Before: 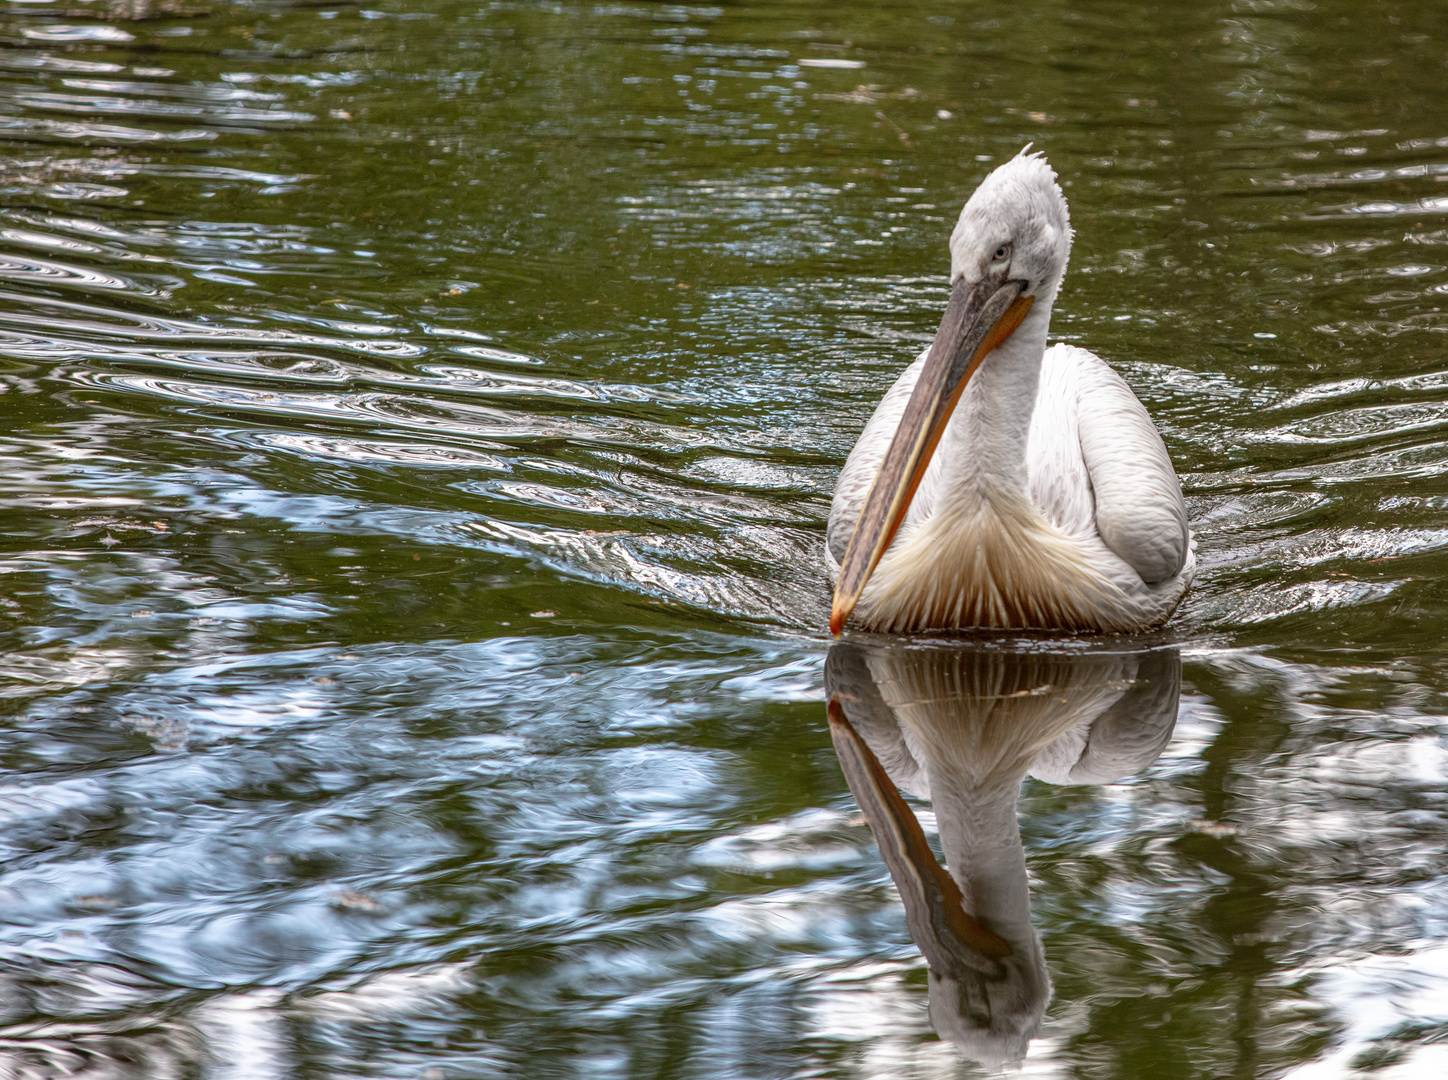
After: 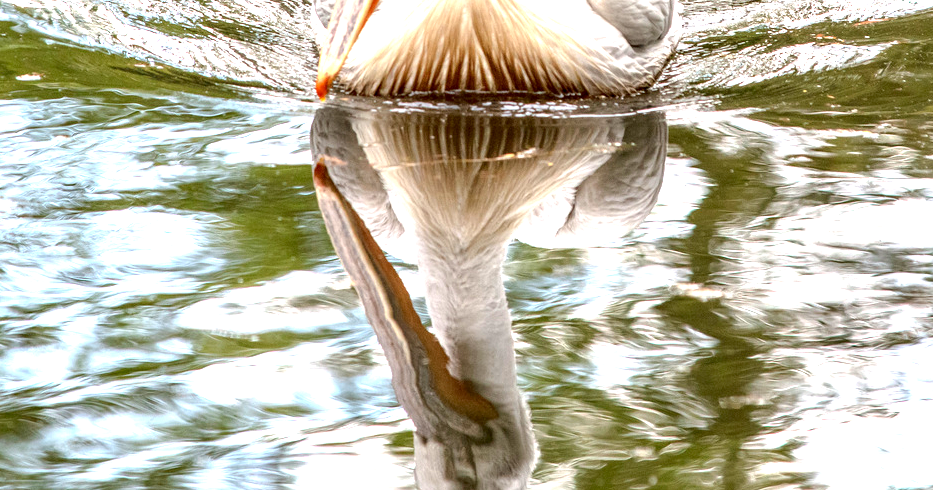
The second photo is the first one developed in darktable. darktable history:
crop and rotate: left 35.557%, top 49.797%, bottom 4.823%
tone curve: curves: ch0 [(0, 0) (0.08, 0.056) (0.4, 0.4) (0.6, 0.612) (0.92, 0.924) (1, 1)], color space Lab, independent channels, preserve colors none
exposure: black level correction 0.001, exposure 1.73 EV, compensate exposure bias true, compensate highlight preservation false
